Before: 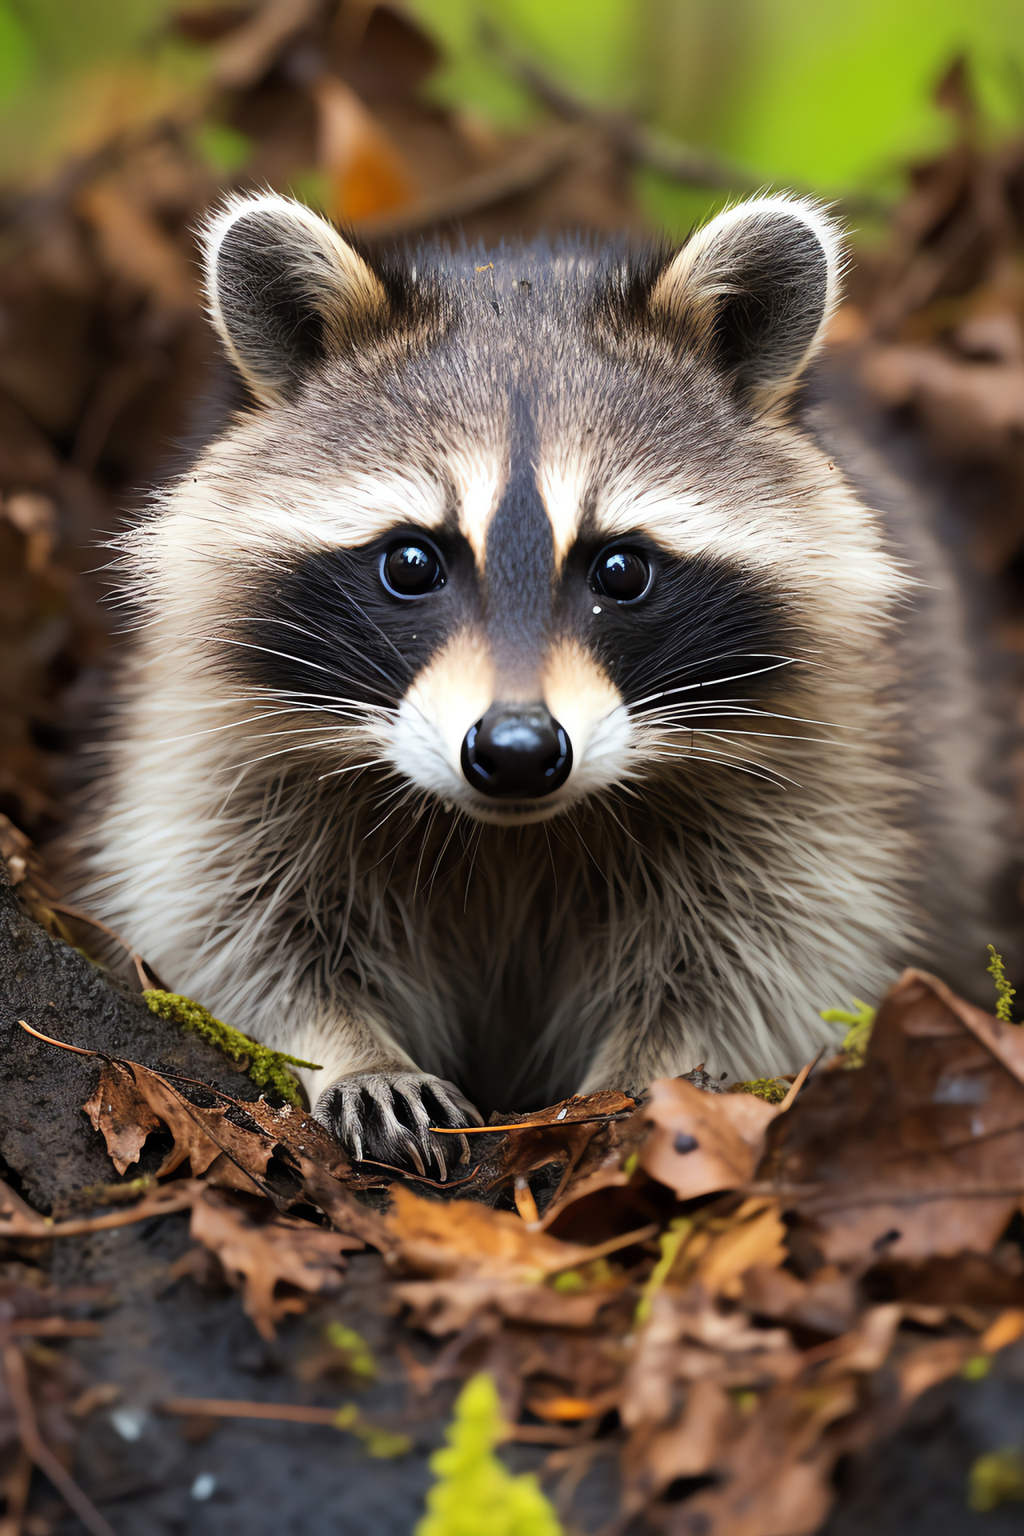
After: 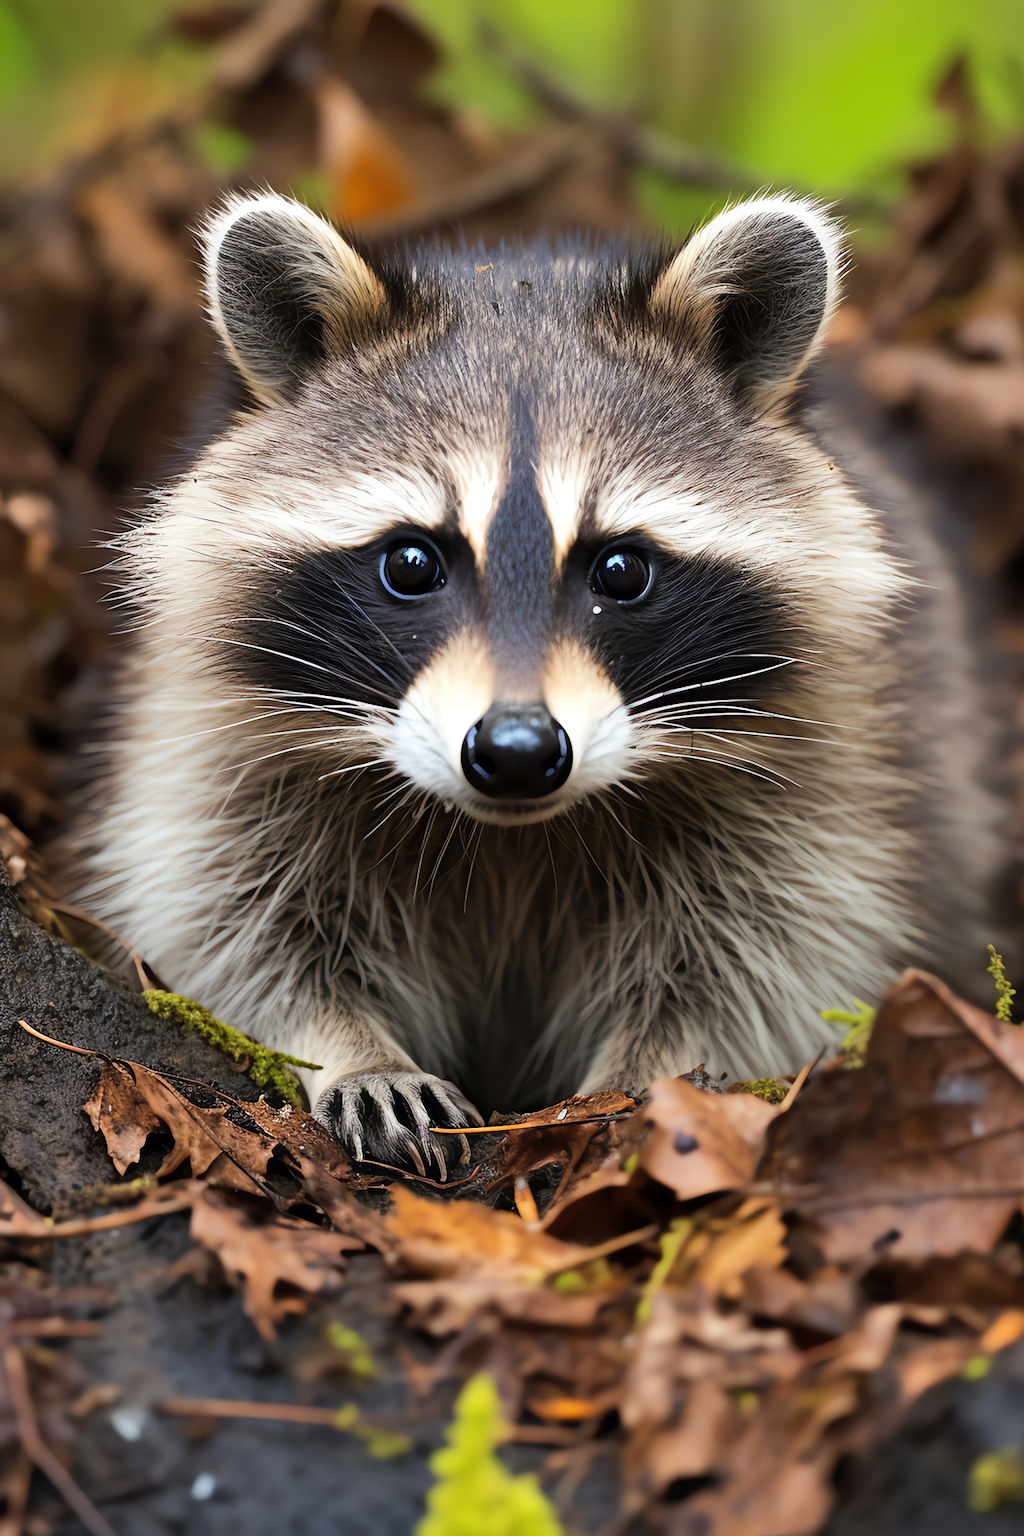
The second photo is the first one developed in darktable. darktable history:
shadows and highlights: shadows 49.11, highlights -42.11, highlights color adjustment 39.13%, soften with gaussian
